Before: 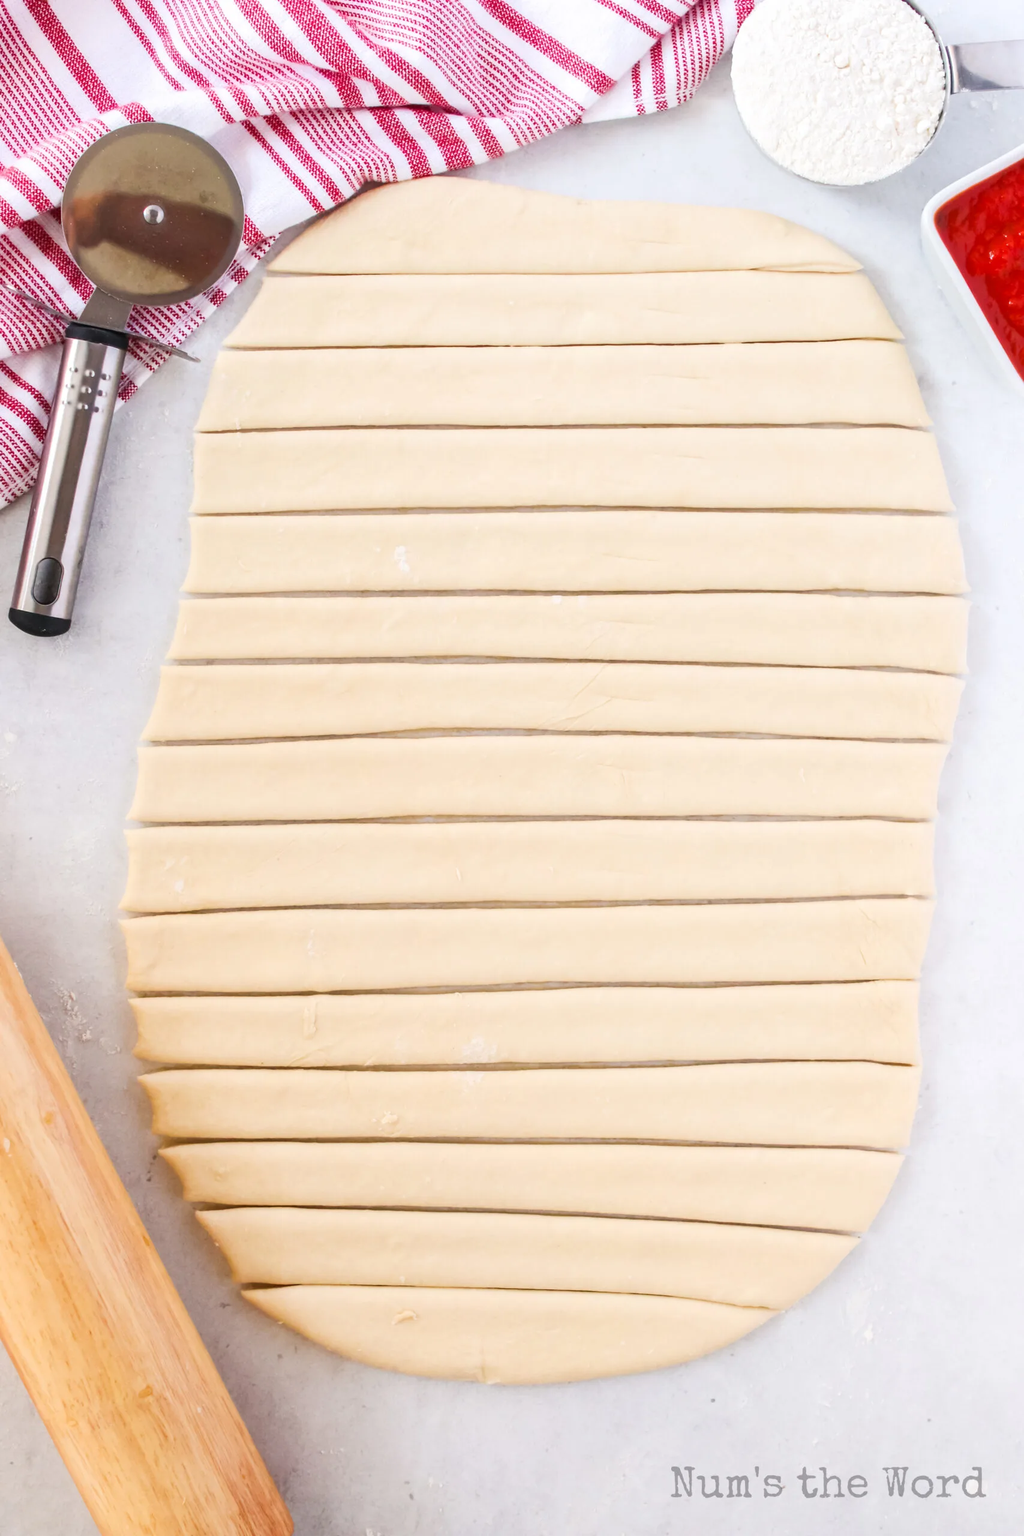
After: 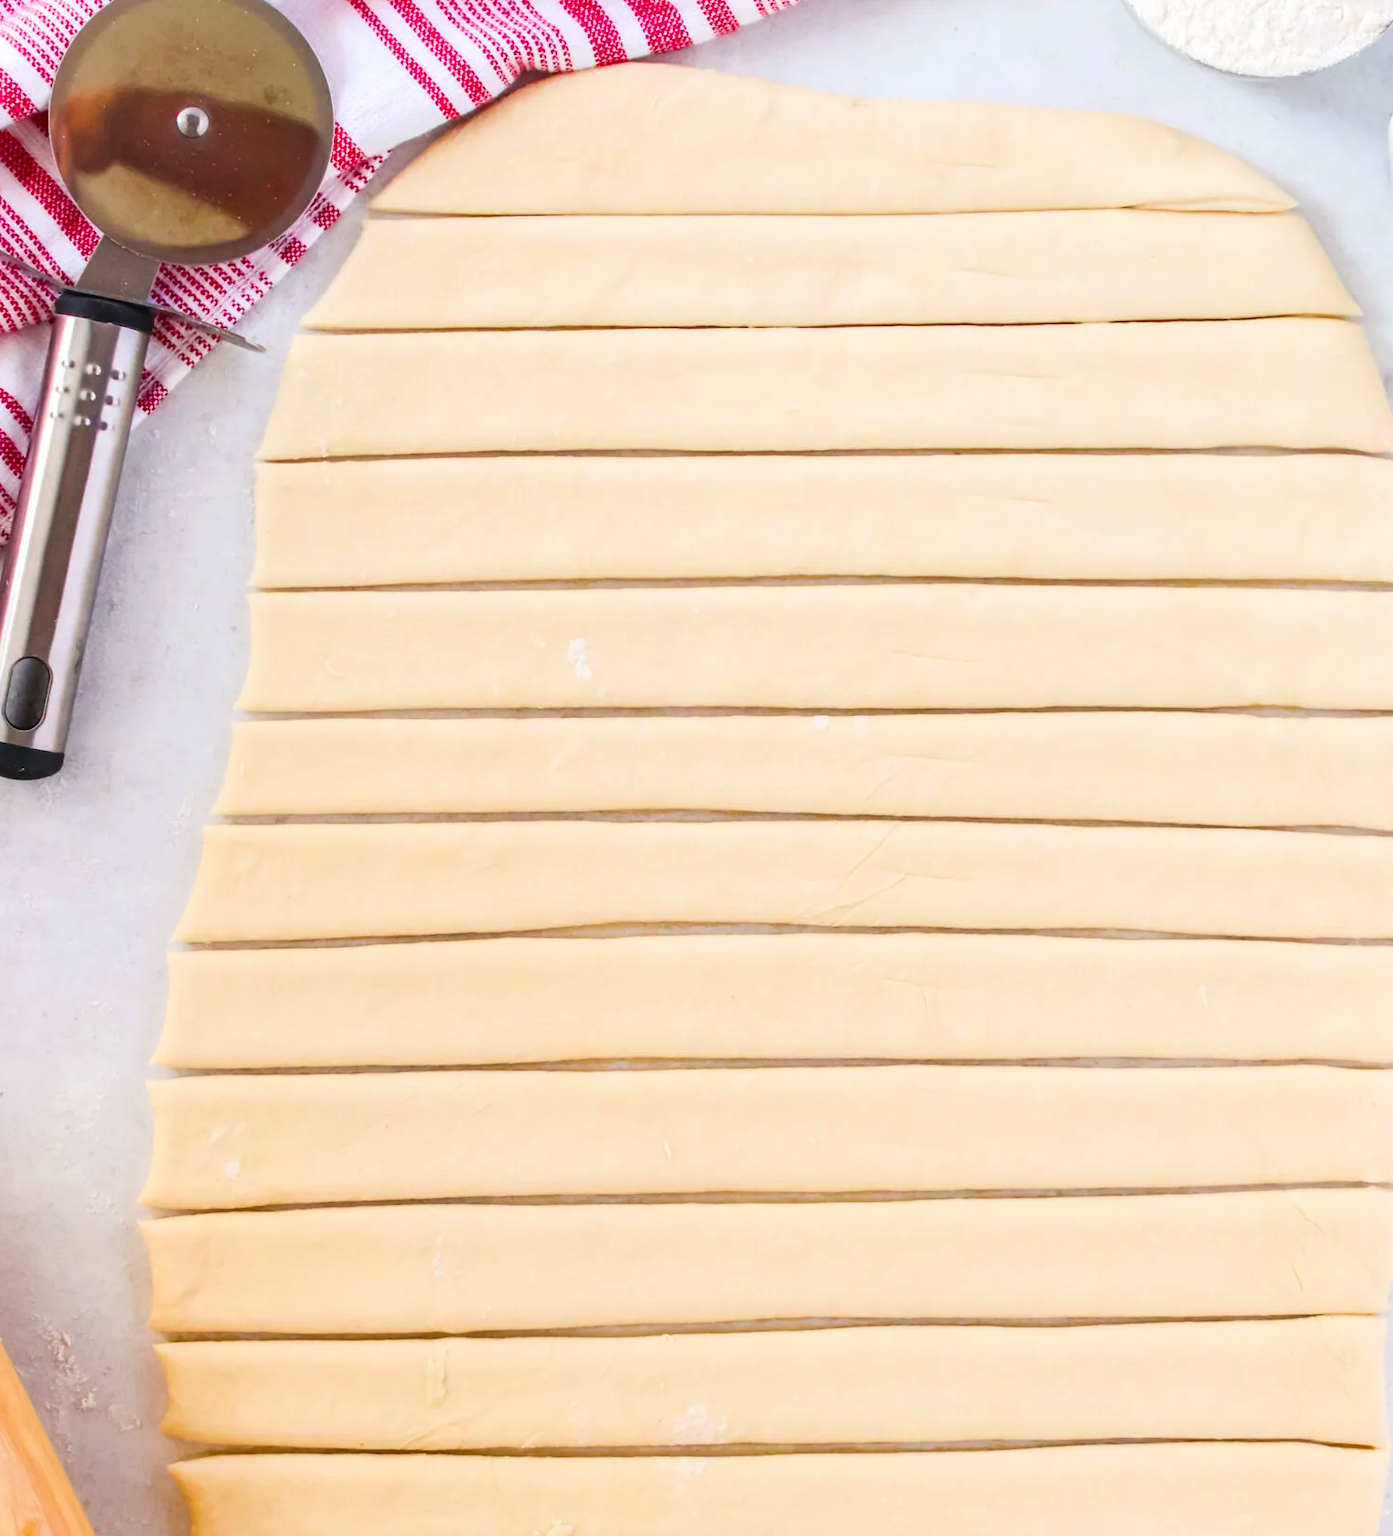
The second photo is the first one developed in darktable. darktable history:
crop: left 2.958%, top 8.877%, right 9.679%, bottom 26.912%
contrast brightness saturation: brightness -0.016, saturation 0.358
